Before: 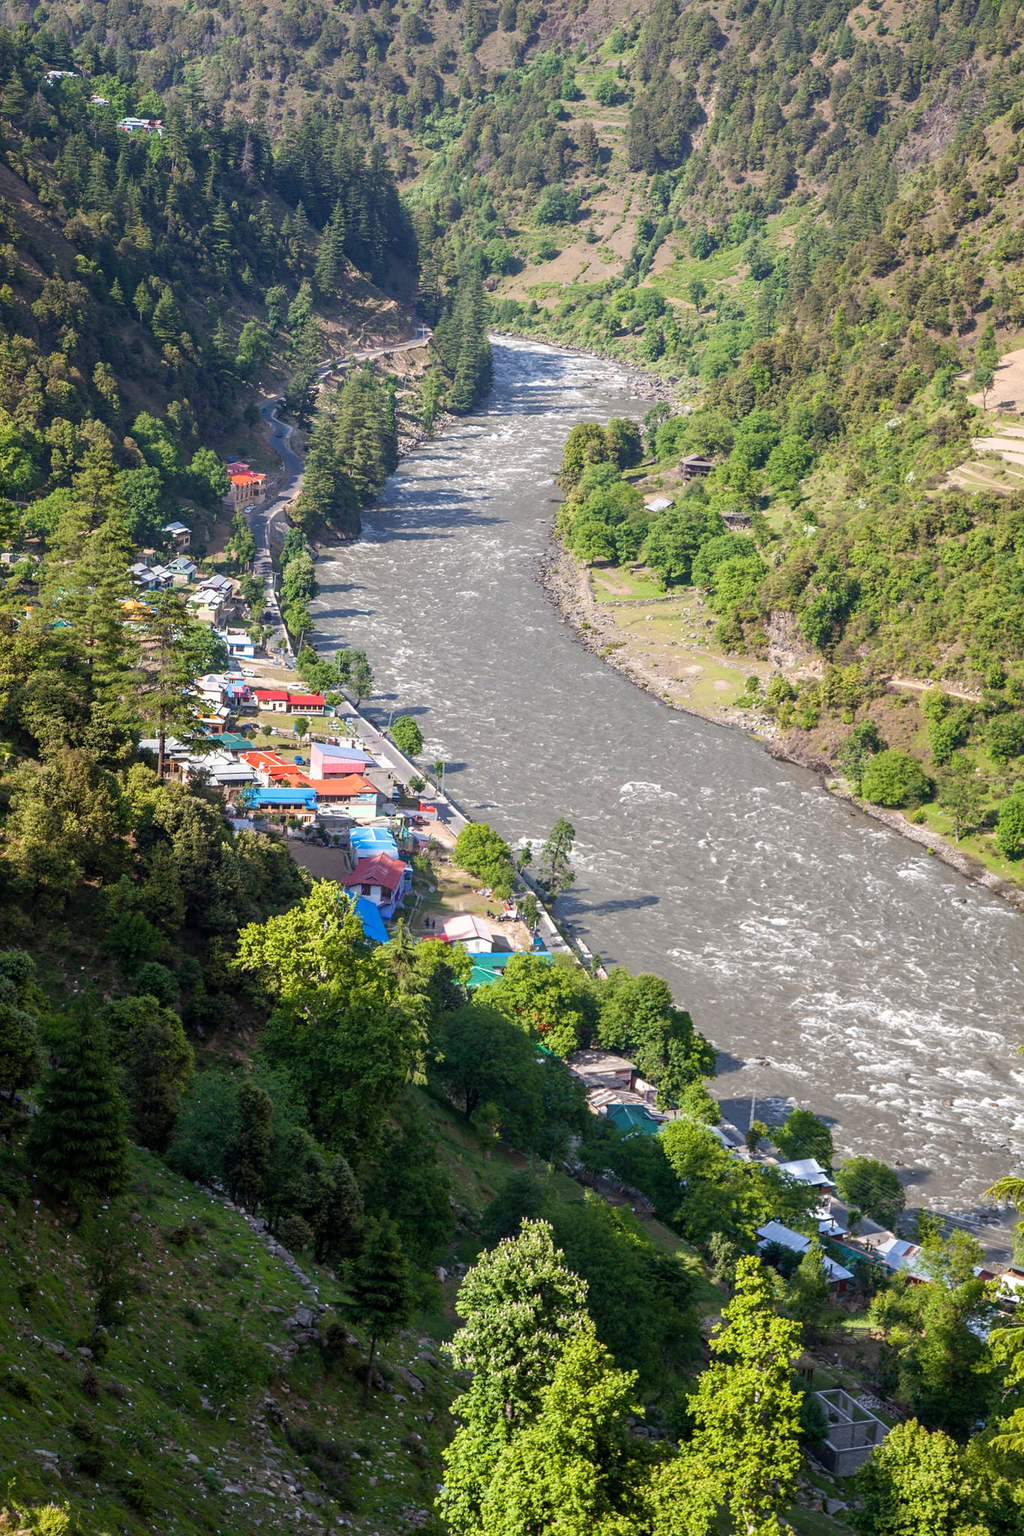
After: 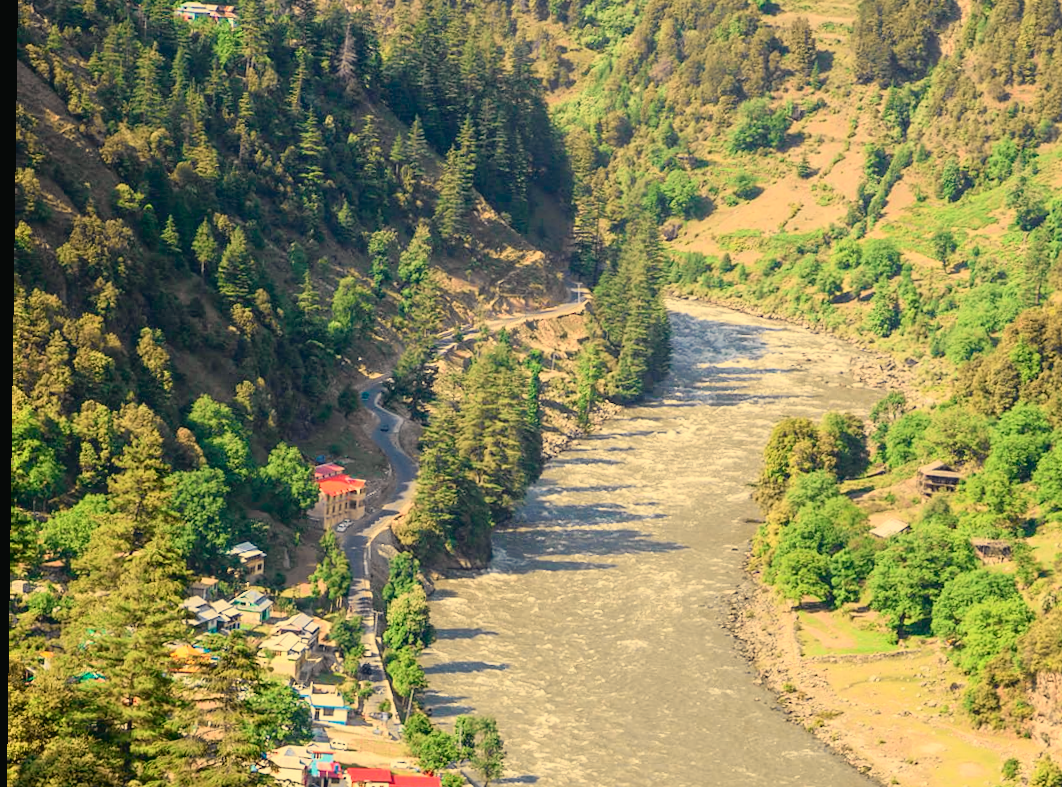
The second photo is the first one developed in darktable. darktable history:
crop: left 0.579%, top 7.627%, right 23.167%, bottom 54.275%
rotate and perspective: rotation 0.8°, automatic cropping off
white balance: red 1.138, green 0.996, blue 0.812
tone curve: curves: ch0 [(0, 0.022) (0.114, 0.088) (0.282, 0.316) (0.446, 0.511) (0.613, 0.693) (0.786, 0.843) (0.999, 0.949)]; ch1 [(0, 0) (0.395, 0.343) (0.463, 0.427) (0.486, 0.474) (0.503, 0.5) (0.535, 0.522) (0.555, 0.546) (0.594, 0.614) (0.755, 0.793) (1, 1)]; ch2 [(0, 0) (0.369, 0.388) (0.449, 0.431) (0.501, 0.5) (0.528, 0.517) (0.561, 0.59) (0.612, 0.646) (0.697, 0.721) (1, 1)], color space Lab, independent channels, preserve colors none
